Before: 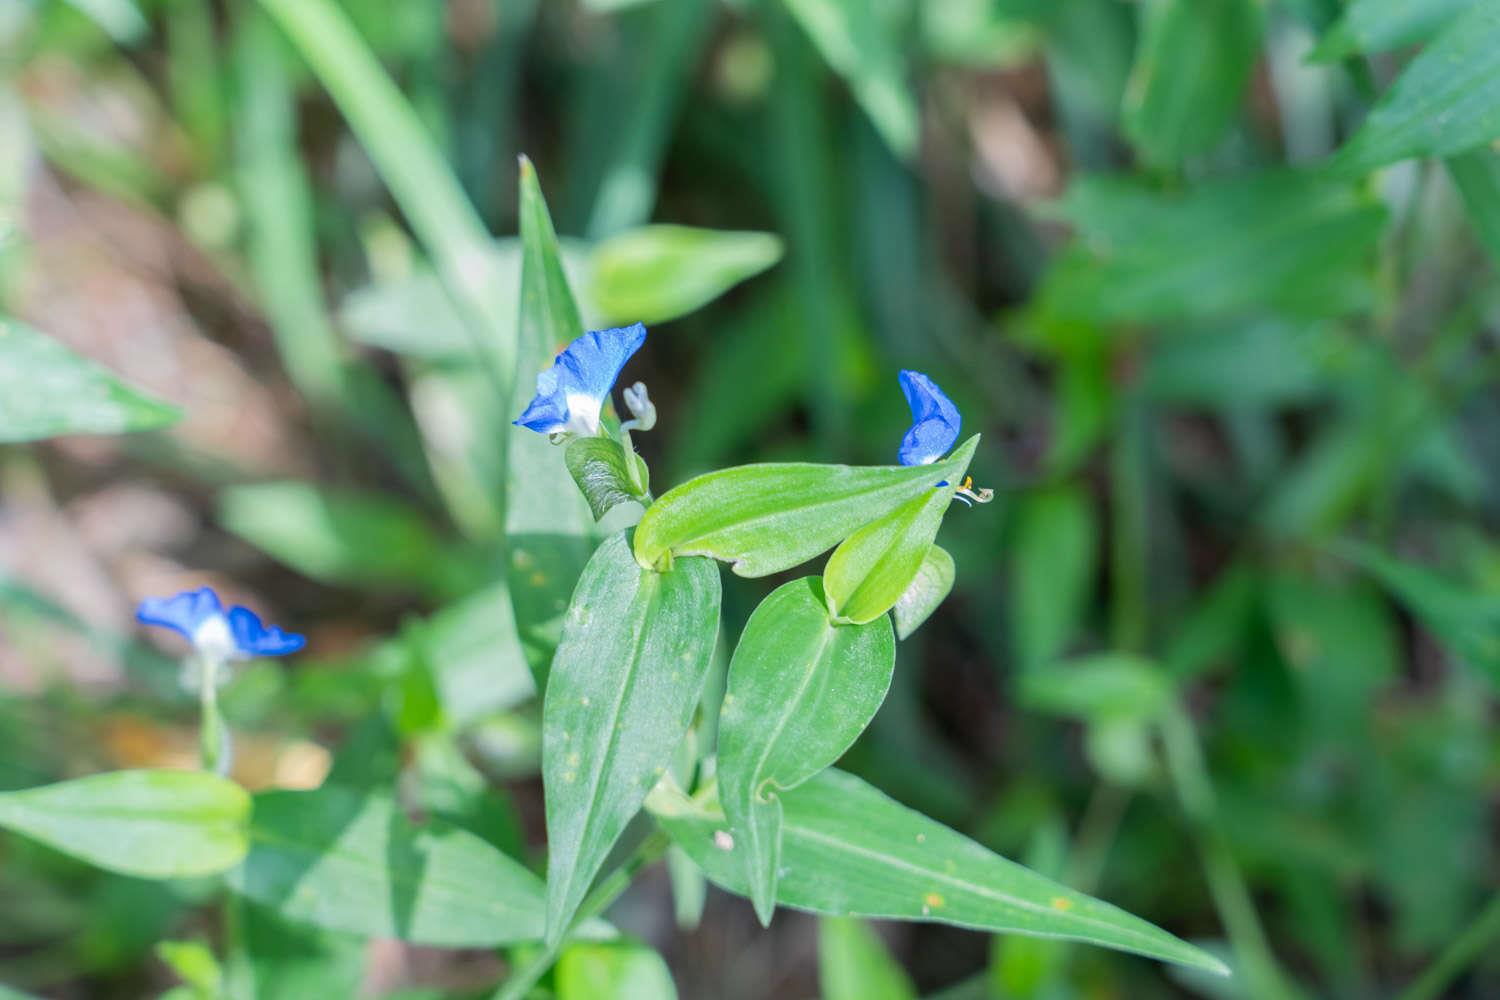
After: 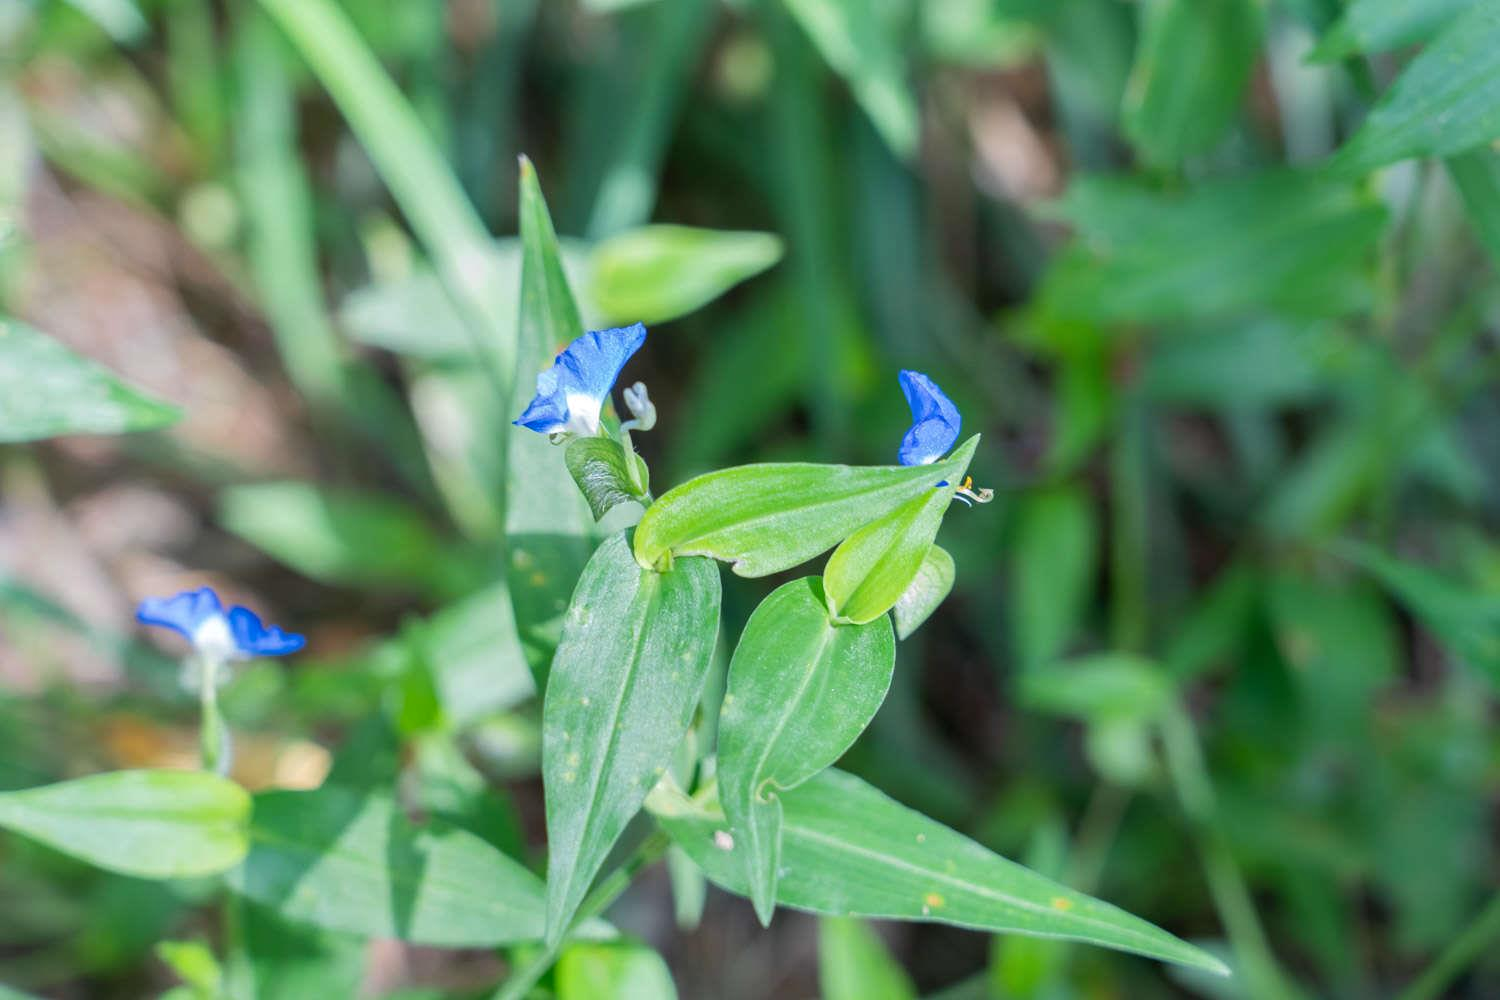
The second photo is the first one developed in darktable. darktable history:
shadows and highlights: shadows 11.37, white point adjustment 1.2, soften with gaussian
